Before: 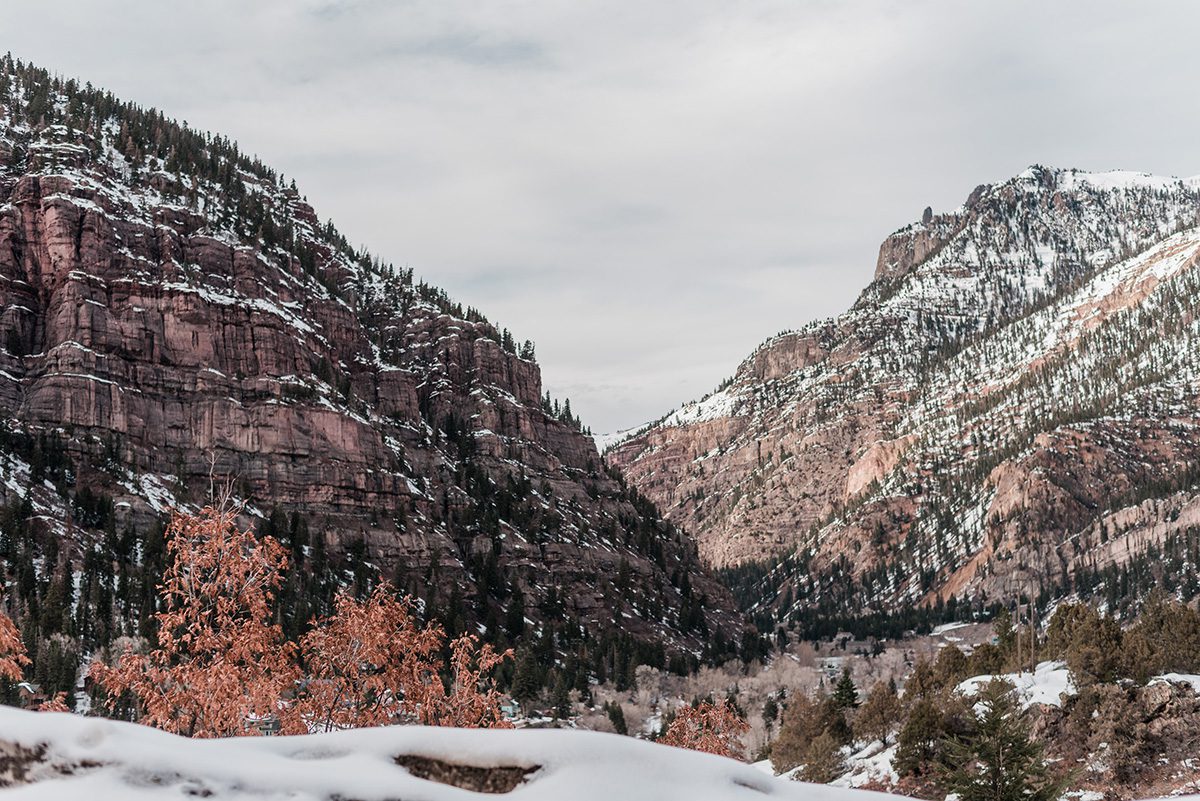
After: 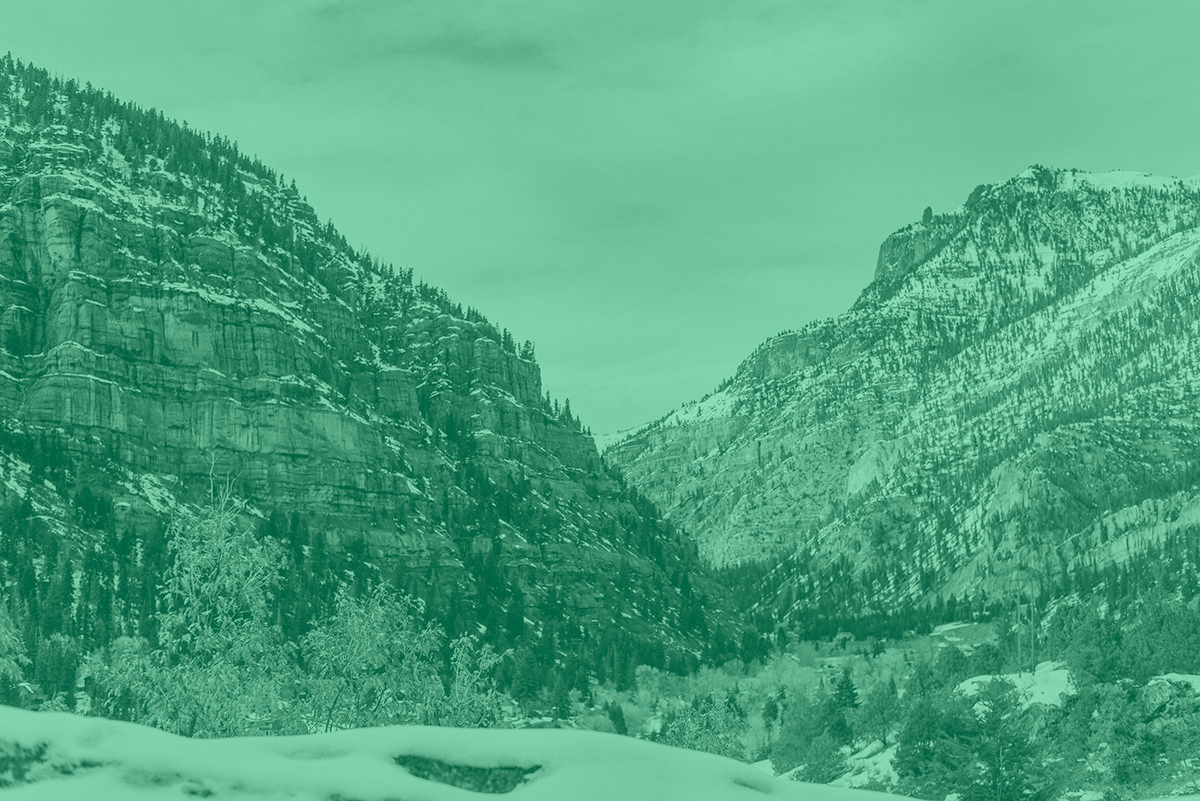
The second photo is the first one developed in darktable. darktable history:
colorize: hue 147.6°, saturation 65%, lightness 21.64%
color balance rgb: on, module defaults
shadows and highlights: radius 108.52, shadows 23.73, highlights -59.32, low approximation 0.01, soften with gaussian
